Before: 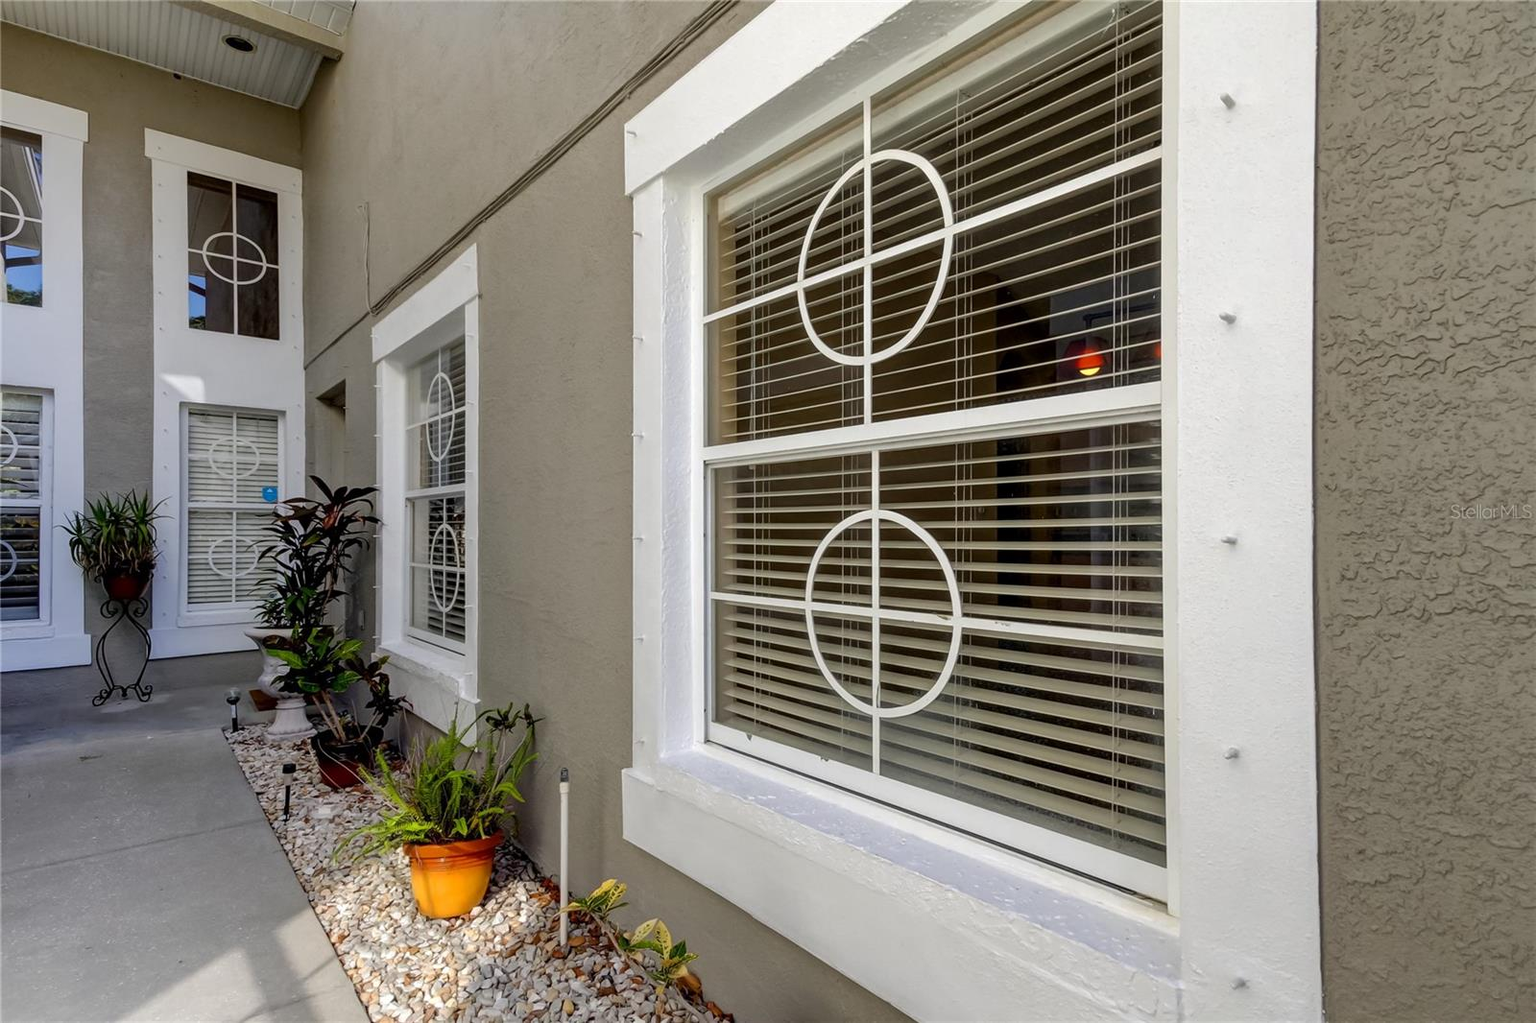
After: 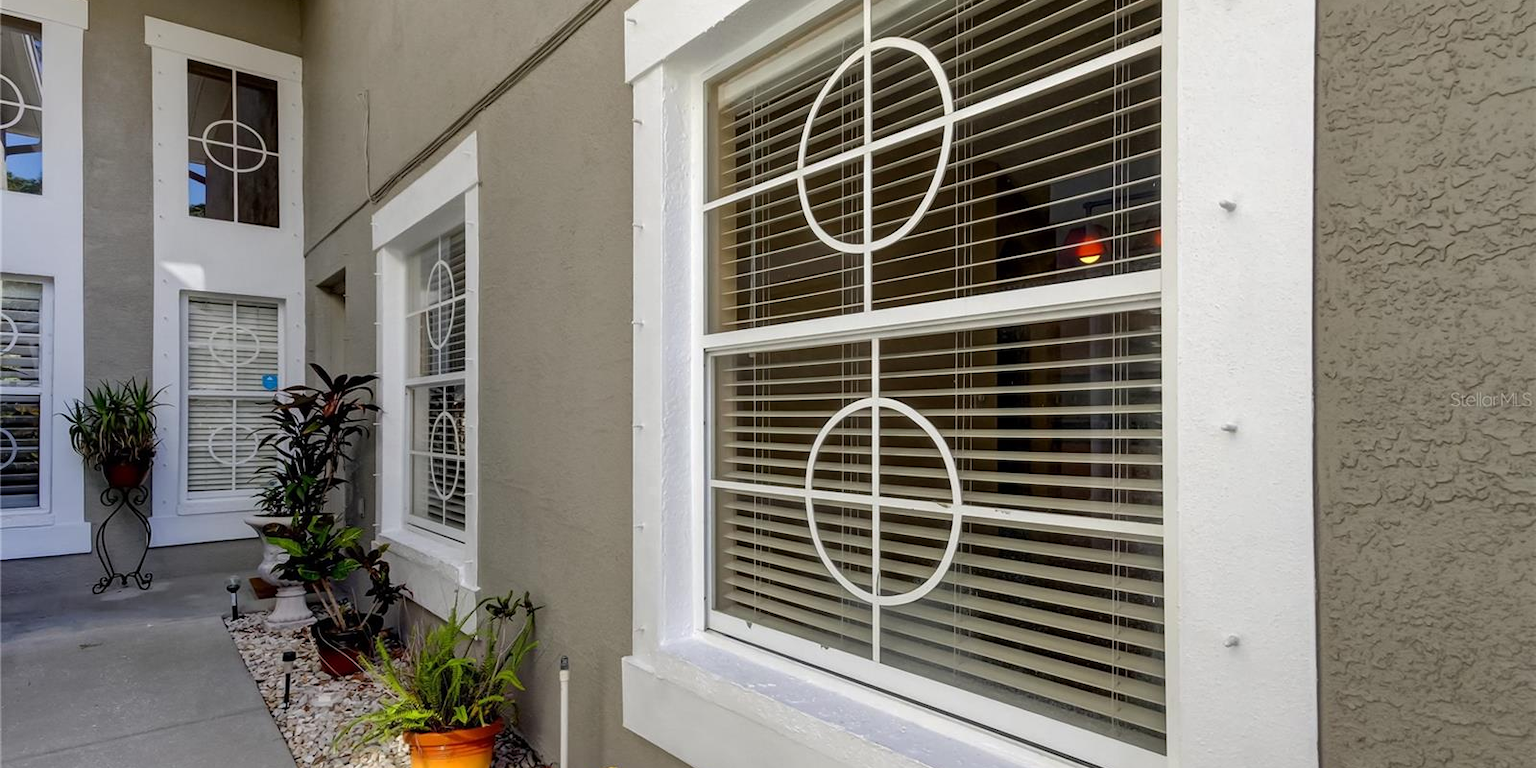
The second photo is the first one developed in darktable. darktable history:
crop: top 11.033%, bottom 13.872%
